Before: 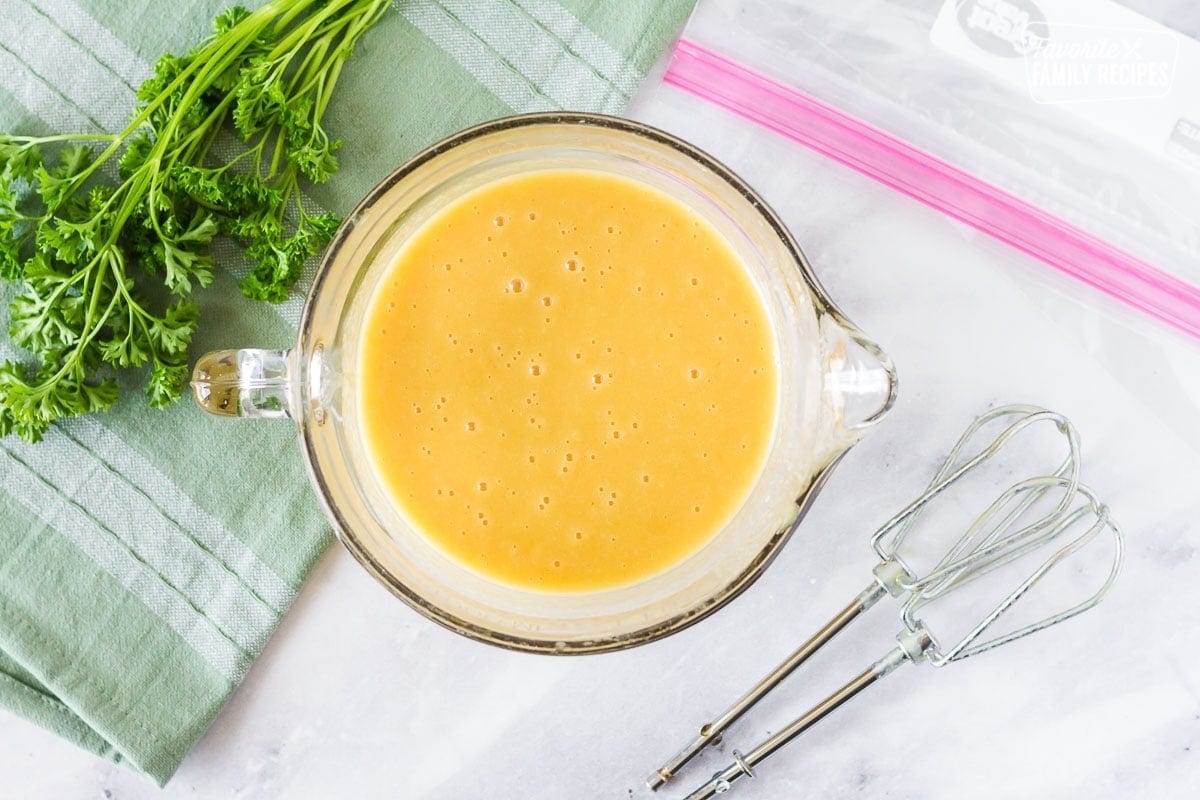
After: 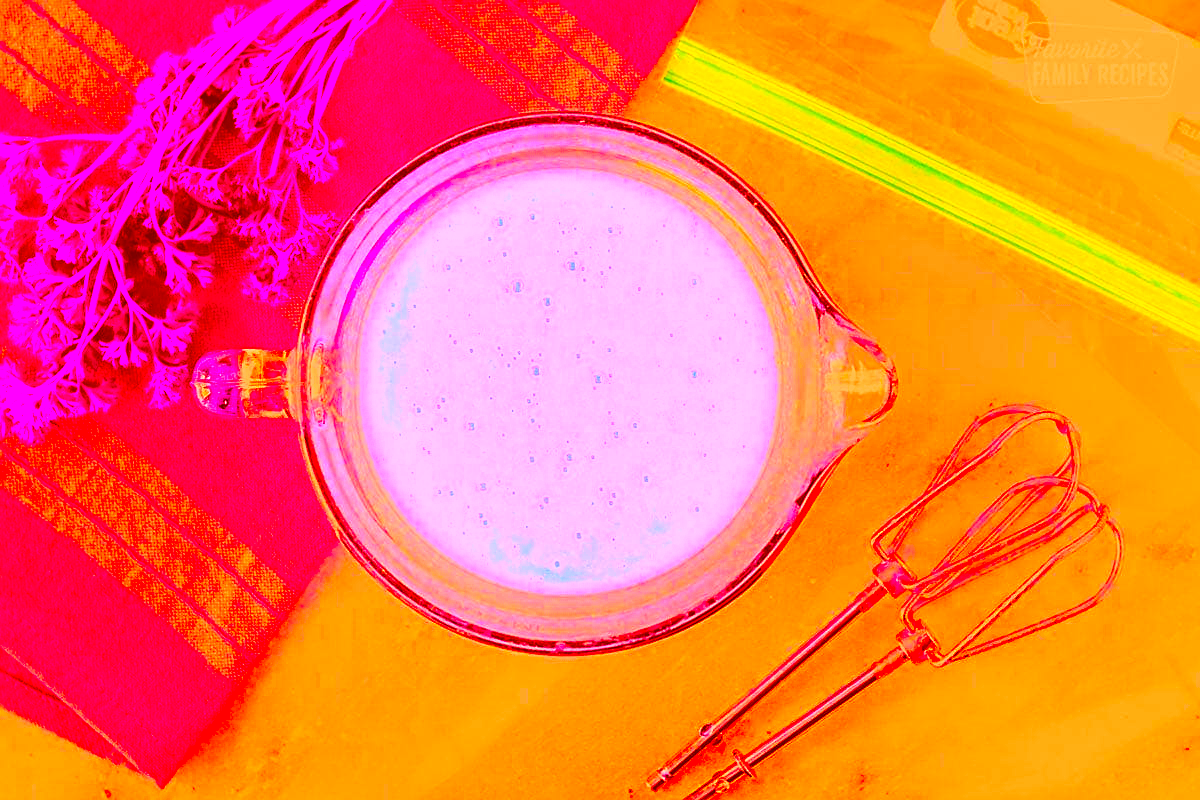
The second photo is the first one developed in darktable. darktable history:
color correction: highlights a* -39.3, highlights b* -39.65, shadows a* -39.33, shadows b* -39.38, saturation -2.94
sharpen: on, module defaults
tone equalizer: -8 EV -0.786 EV, -7 EV -0.68 EV, -6 EV -0.611 EV, -5 EV -0.402 EV, -3 EV 0.373 EV, -2 EV 0.6 EV, -1 EV 0.686 EV, +0 EV 0.768 EV, edges refinement/feathering 500, mask exposure compensation -1.57 EV, preserve details no
